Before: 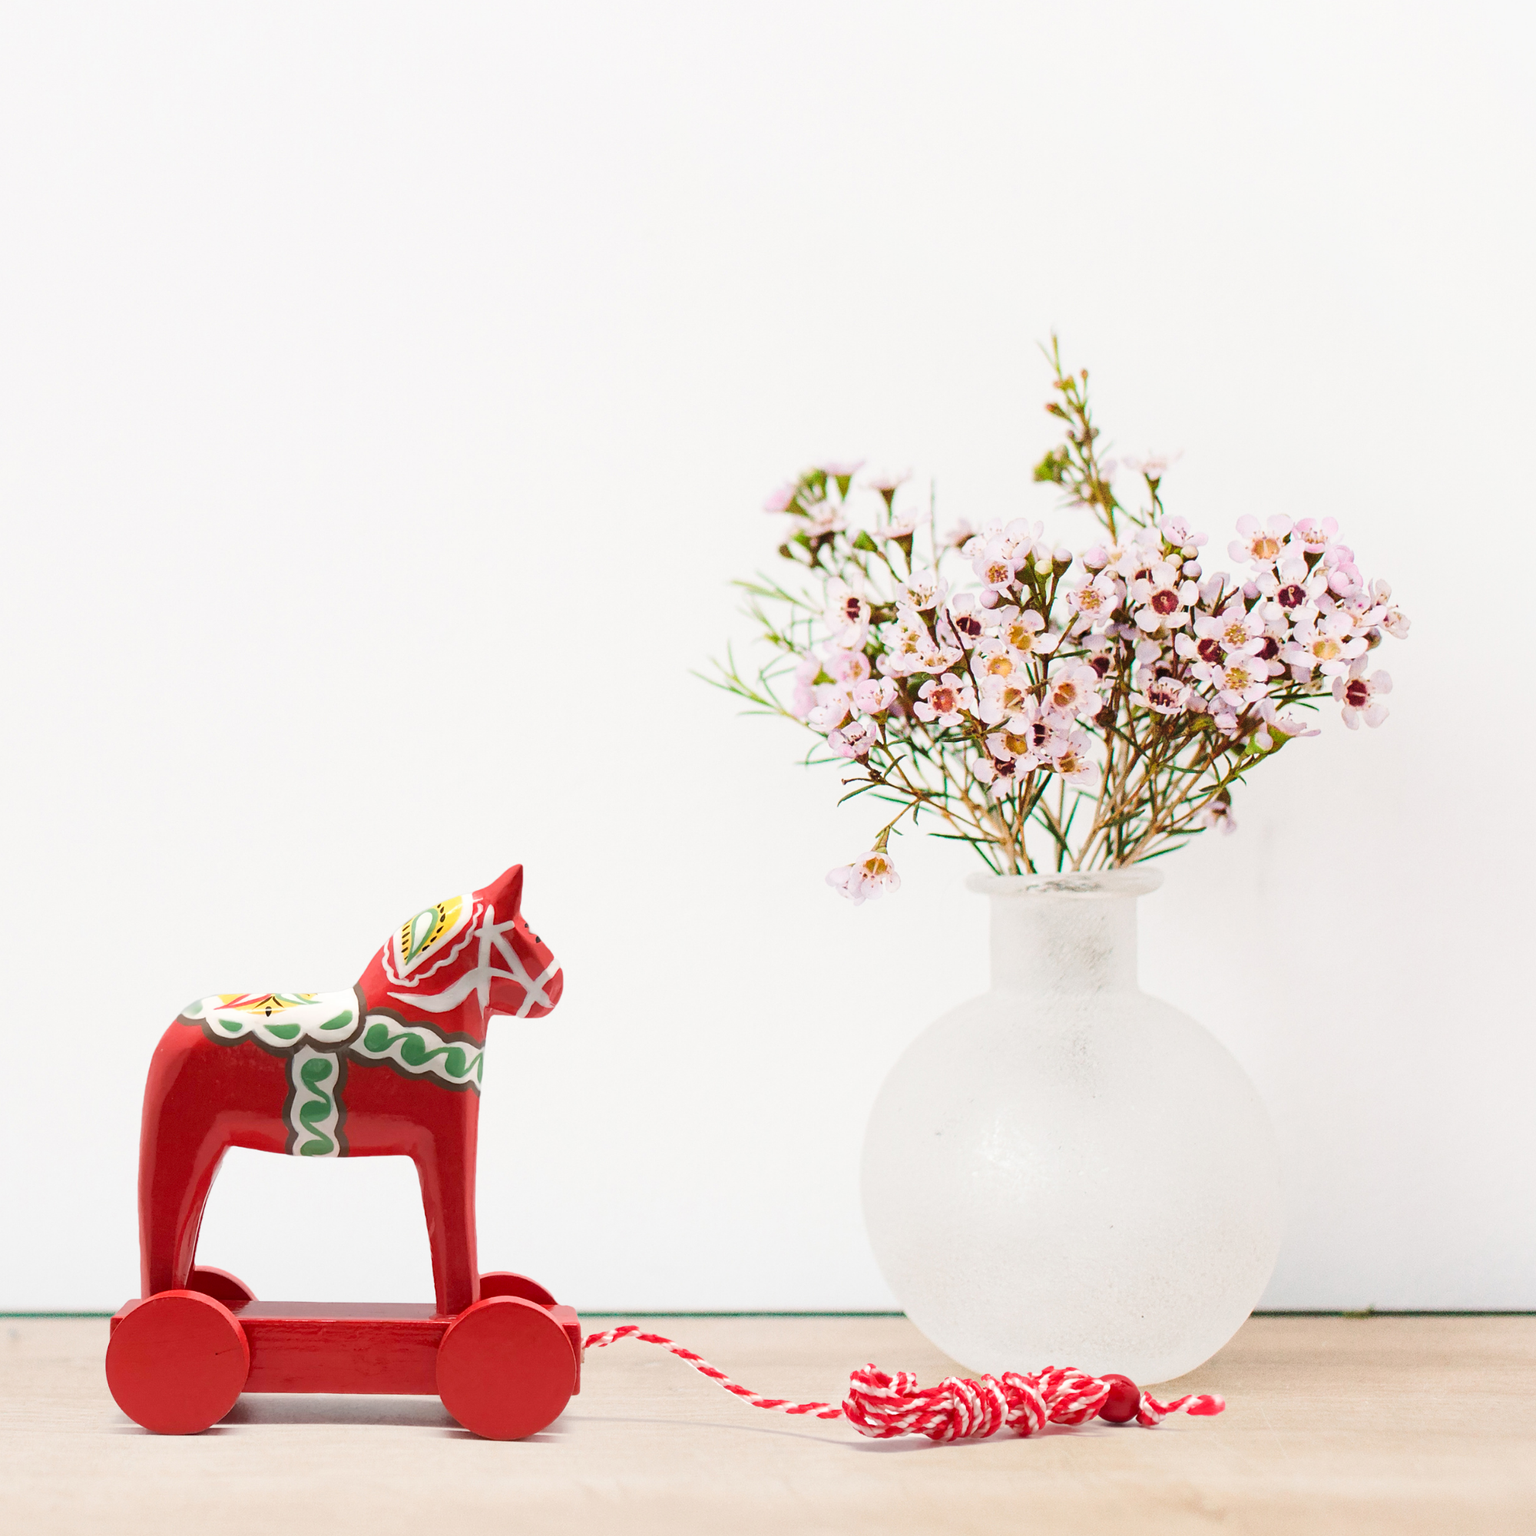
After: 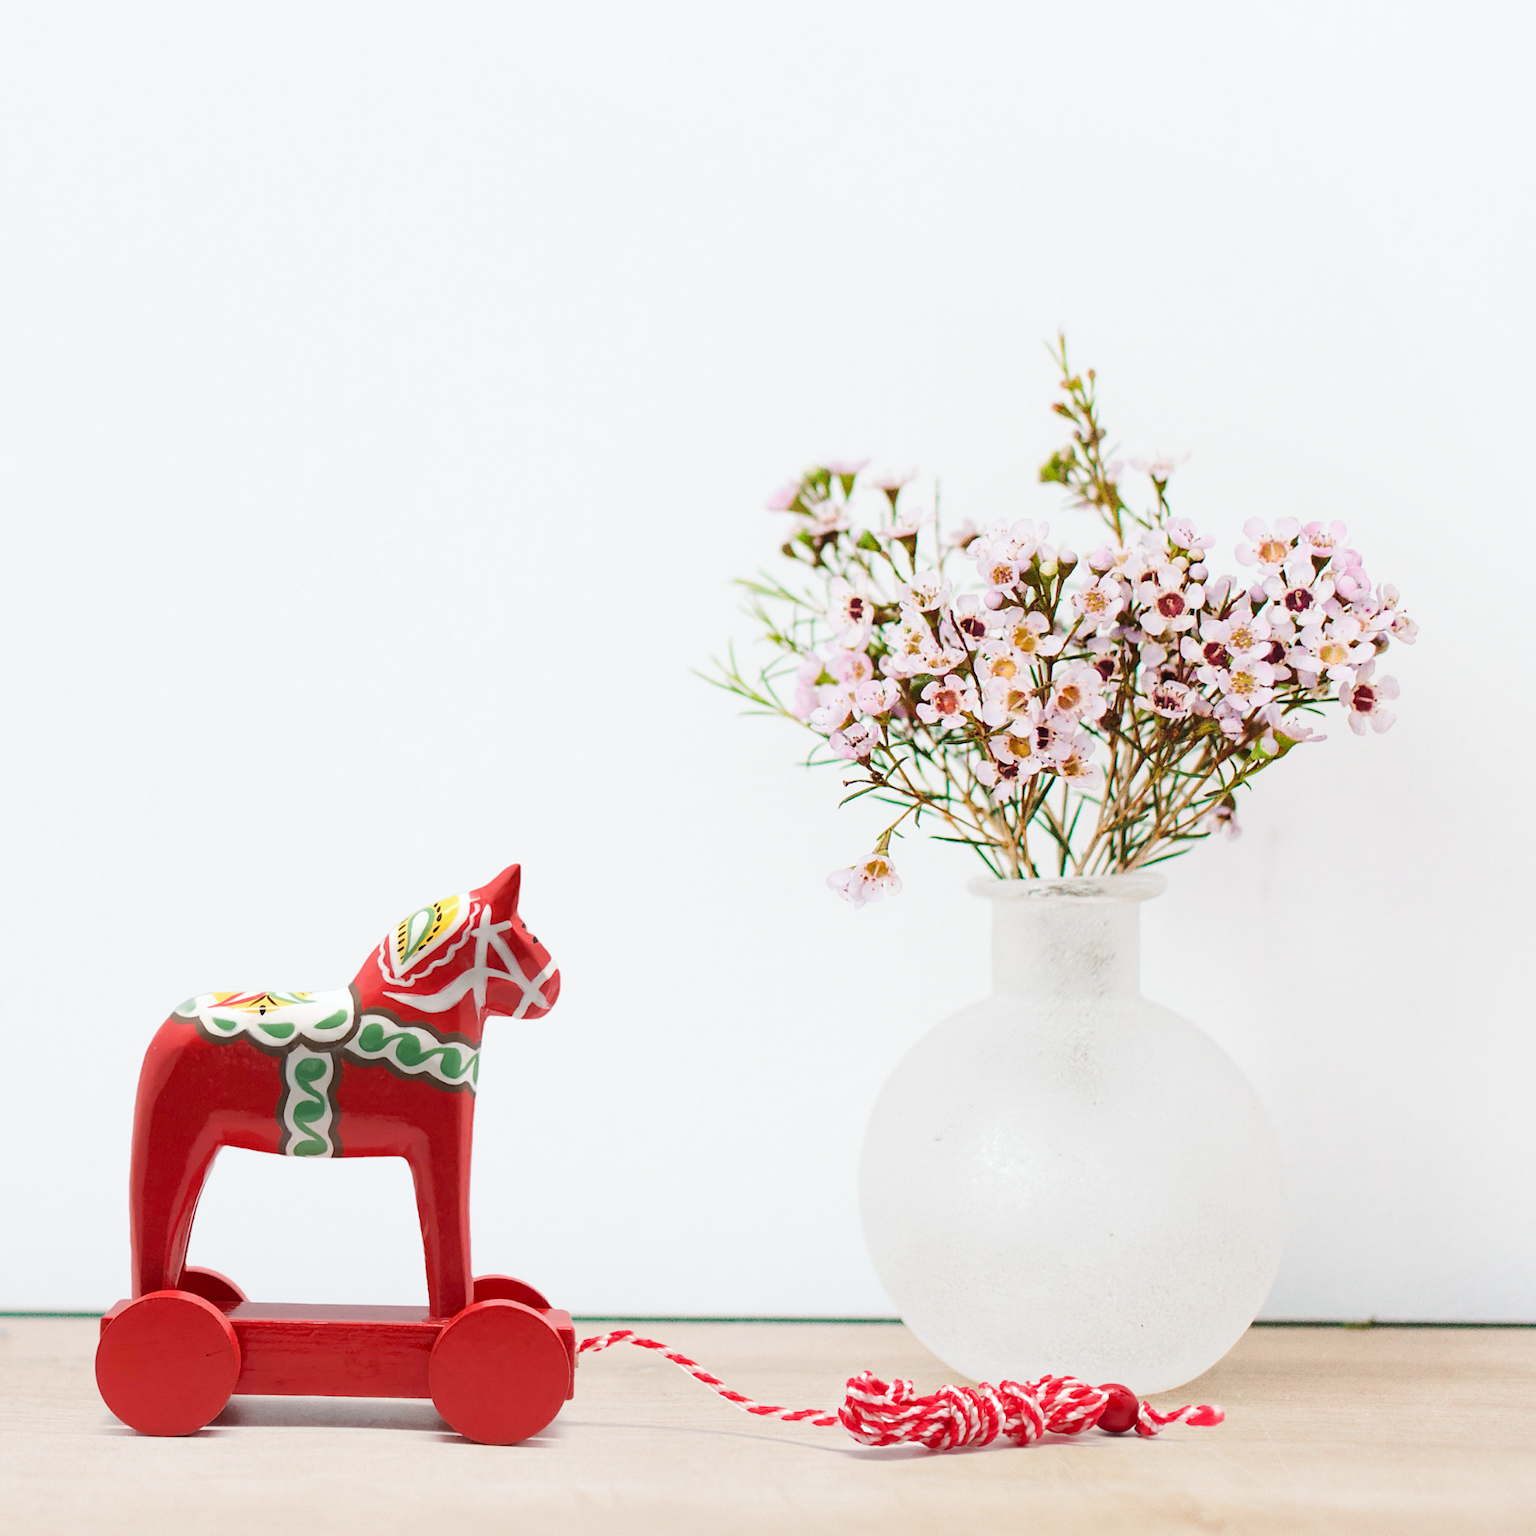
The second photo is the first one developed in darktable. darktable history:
crop and rotate: angle -0.5°
white balance: red 0.986, blue 1.01
